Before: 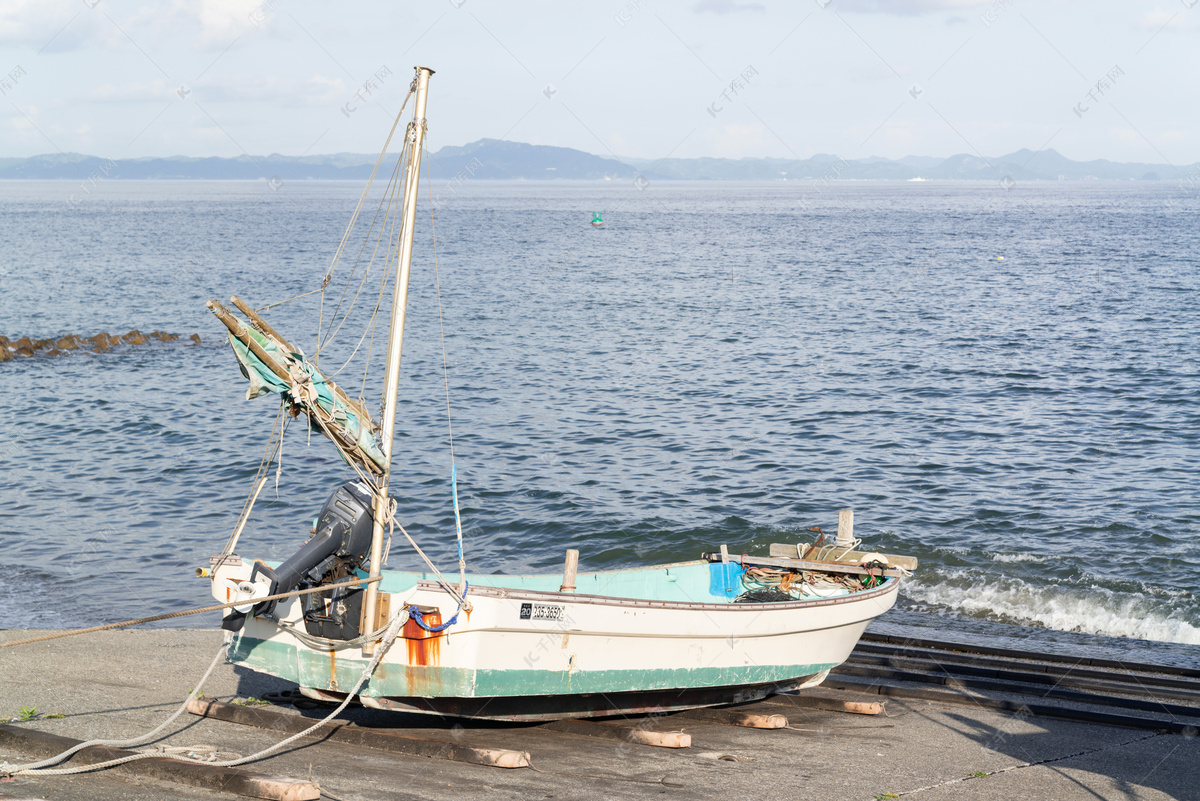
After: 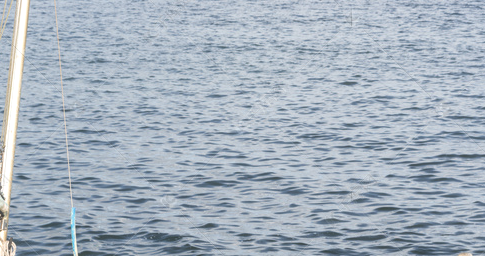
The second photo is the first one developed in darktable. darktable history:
local contrast: on, module defaults
haze removal: strength -0.1, adaptive false
crop: left 31.751%, top 32.172%, right 27.8%, bottom 35.83%
